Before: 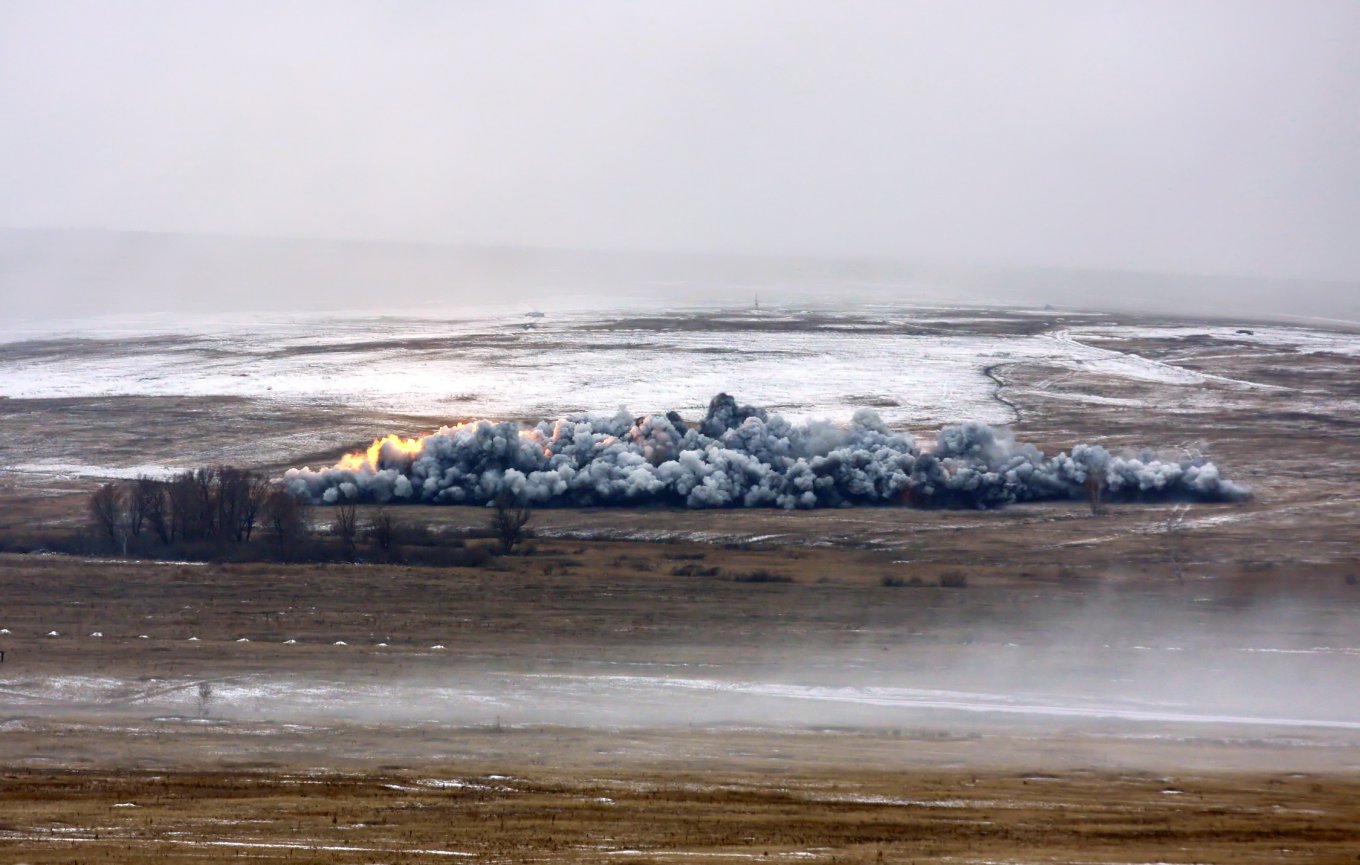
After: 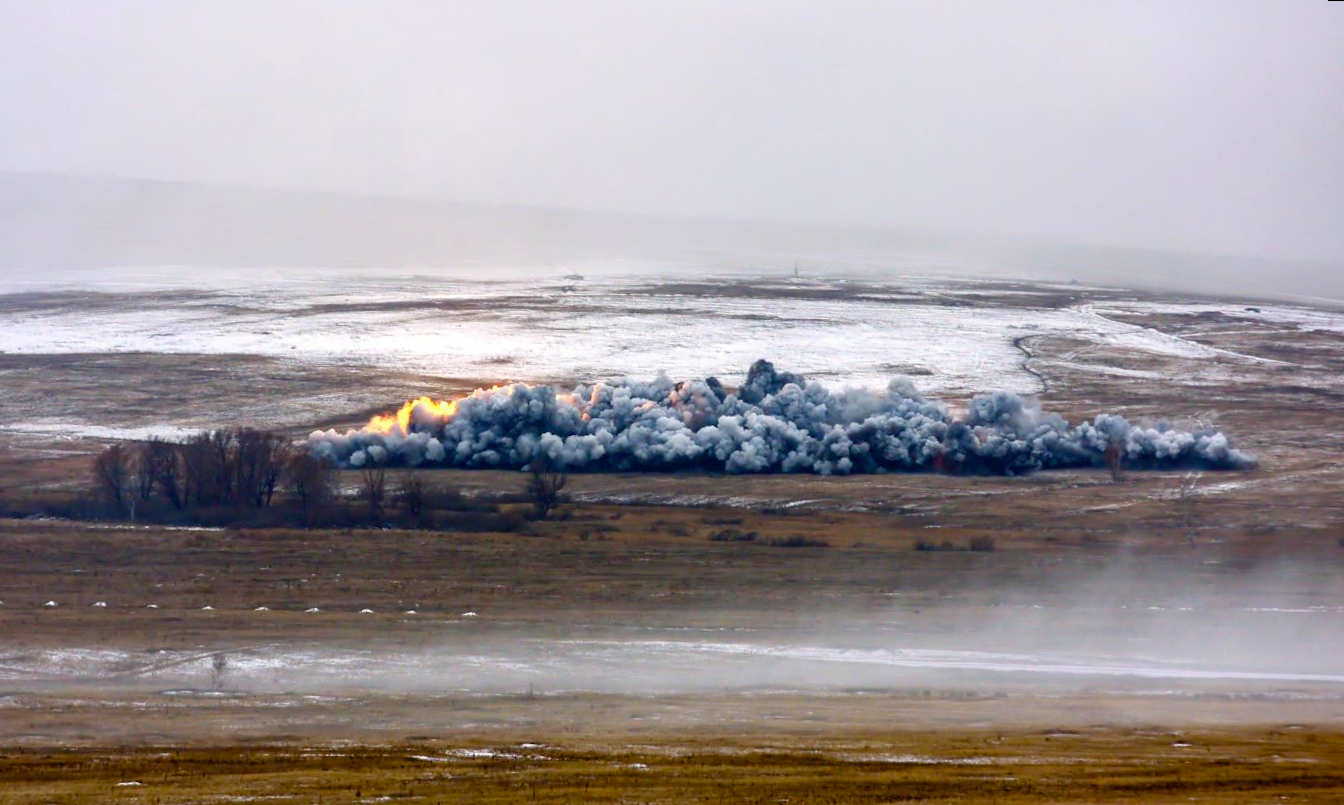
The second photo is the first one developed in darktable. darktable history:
rotate and perspective: rotation 0.679°, lens shift (horizontal) 0.136, crop left 0.009, crop right 0.991, crop top 0.078, crop bottom 0.95
color balance rgb: perceptual saturation grading › global saturation 20%, perceptual saturation grading › highlights 2.68%, perceptual saturation grading › shadows 50%
